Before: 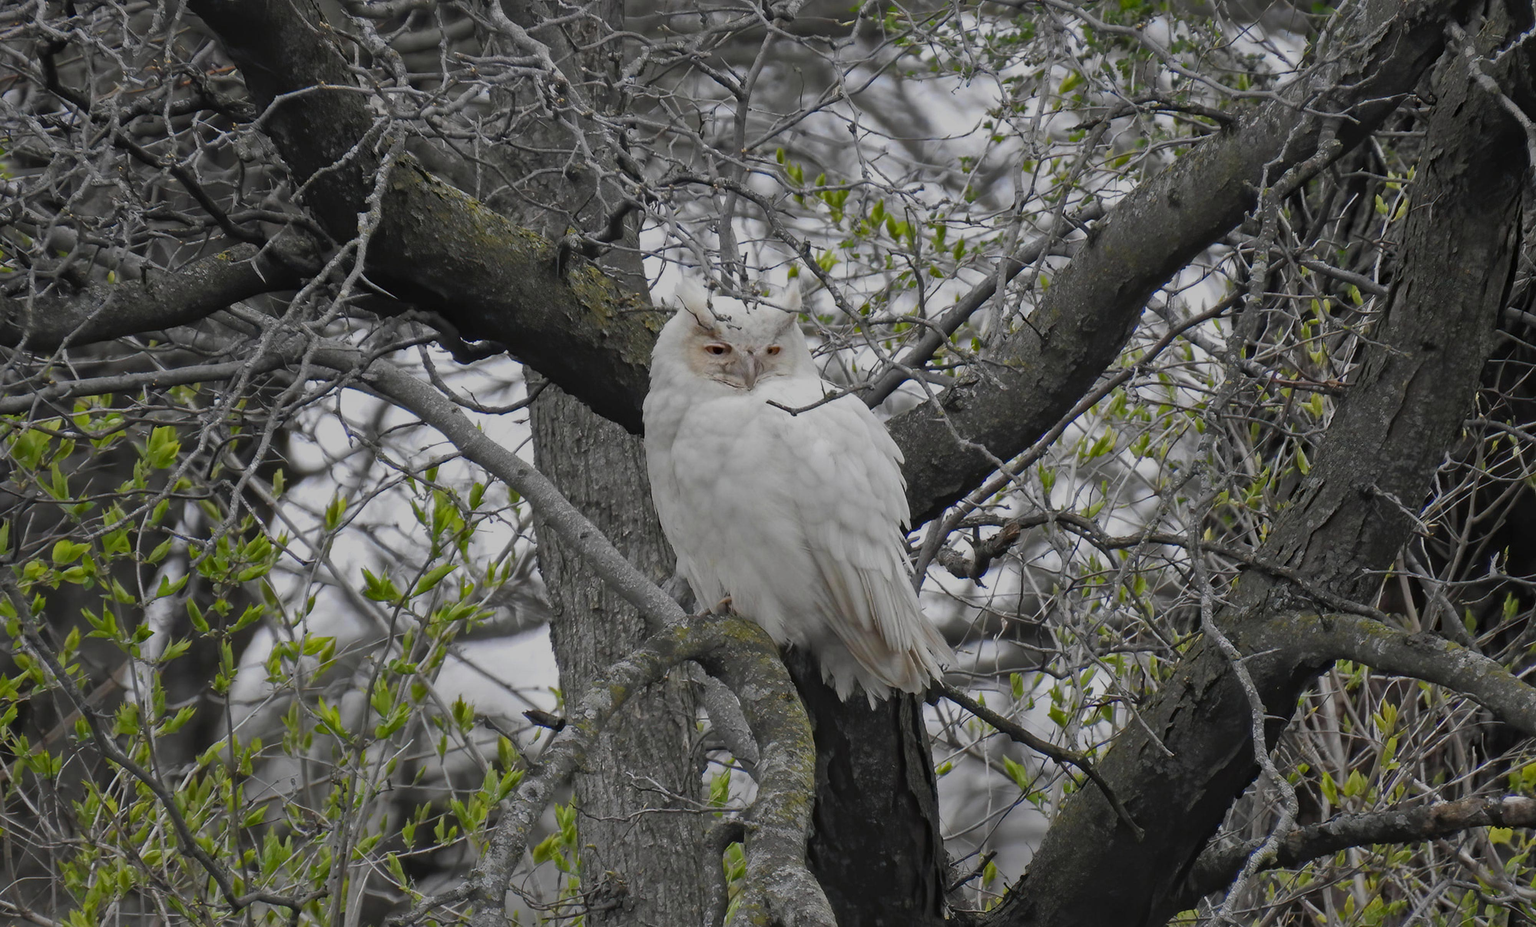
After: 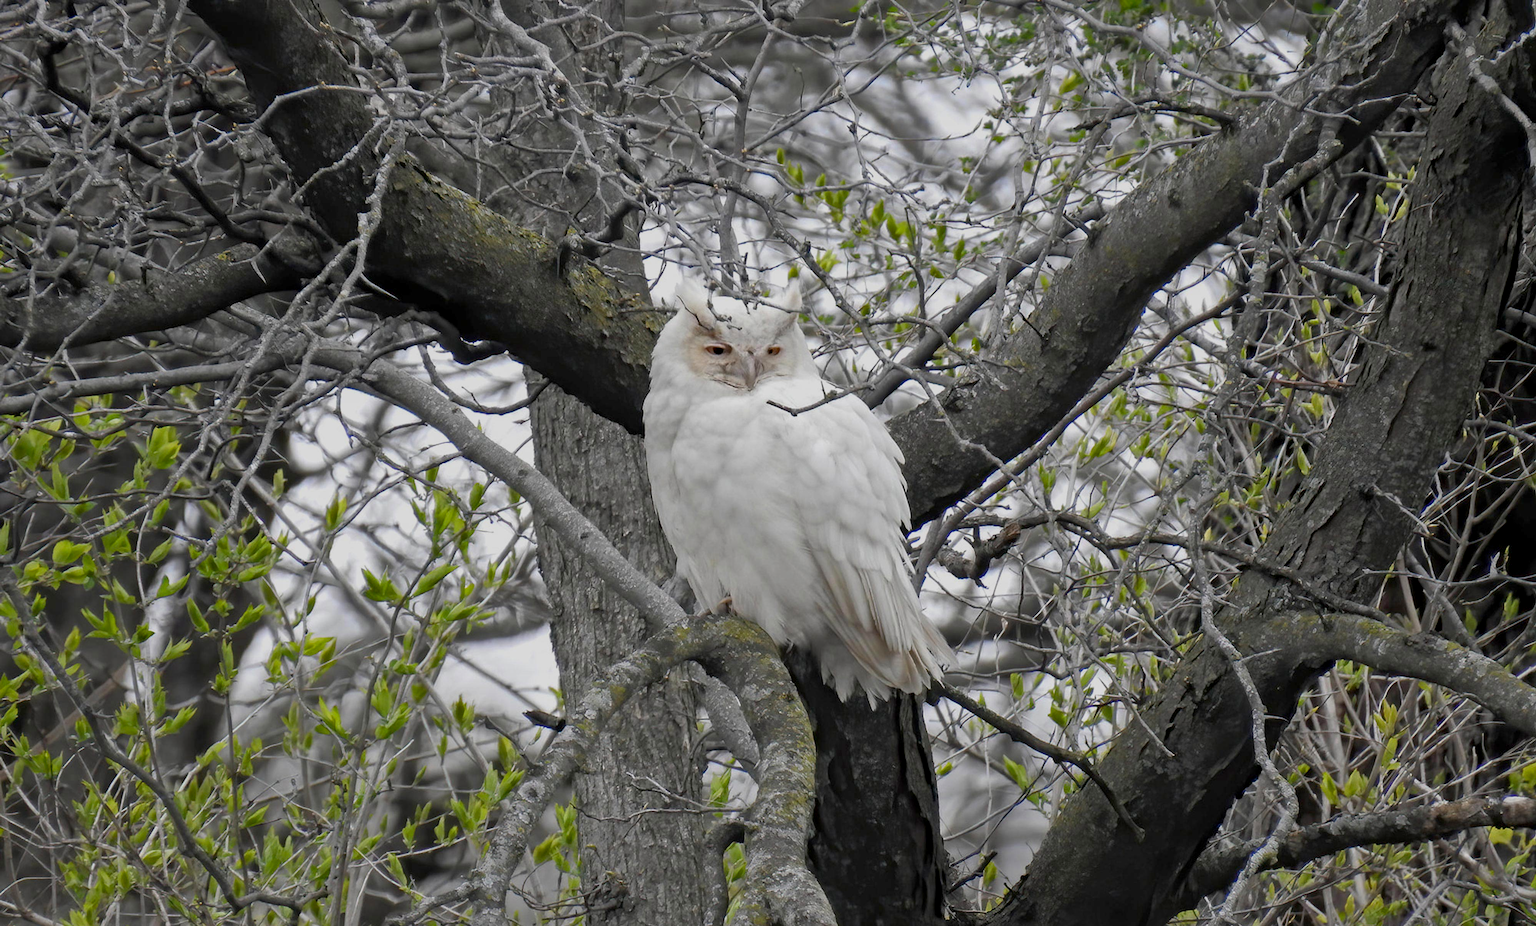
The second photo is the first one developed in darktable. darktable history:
exposure: black level correction 0.005, exposure 0.421 EV, compensate highlight preservation false
